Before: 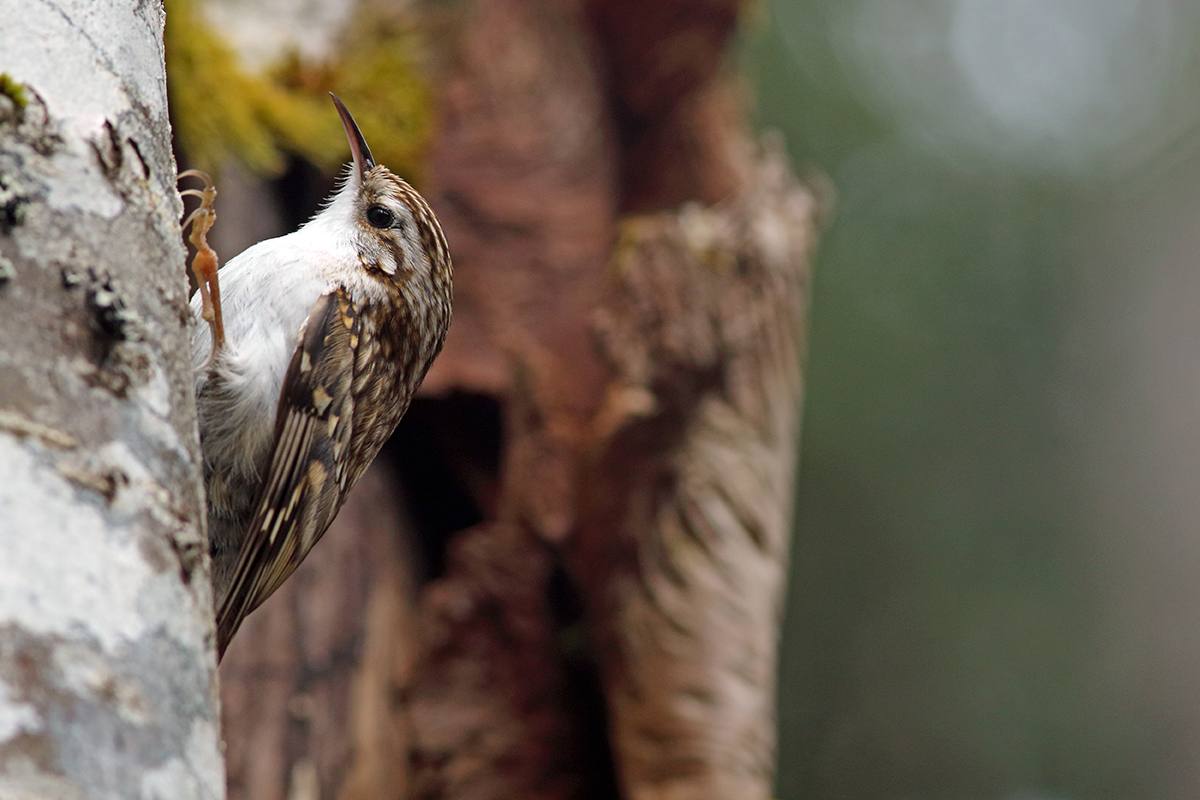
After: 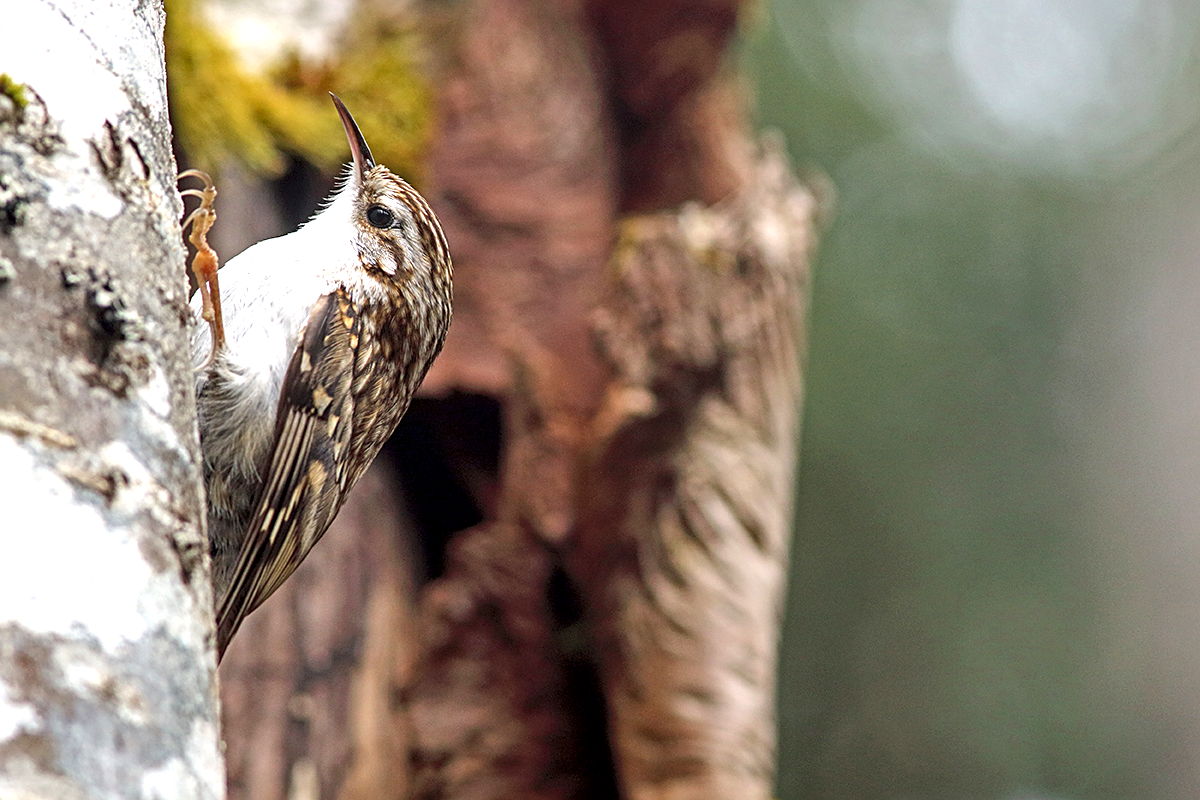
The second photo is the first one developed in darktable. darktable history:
local contrast: on, module defaults
sharpen: on, module defaults
exposure: exposure 0.771 EV, compensate highlight preservation false
